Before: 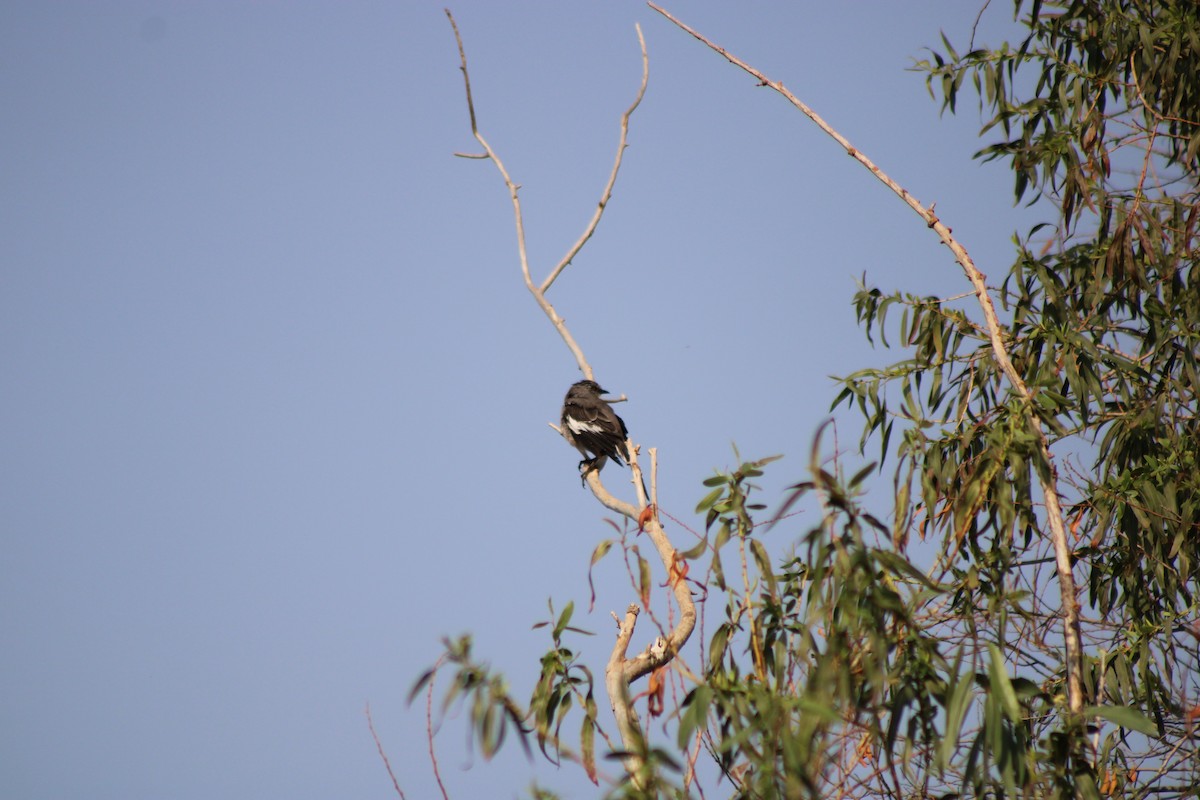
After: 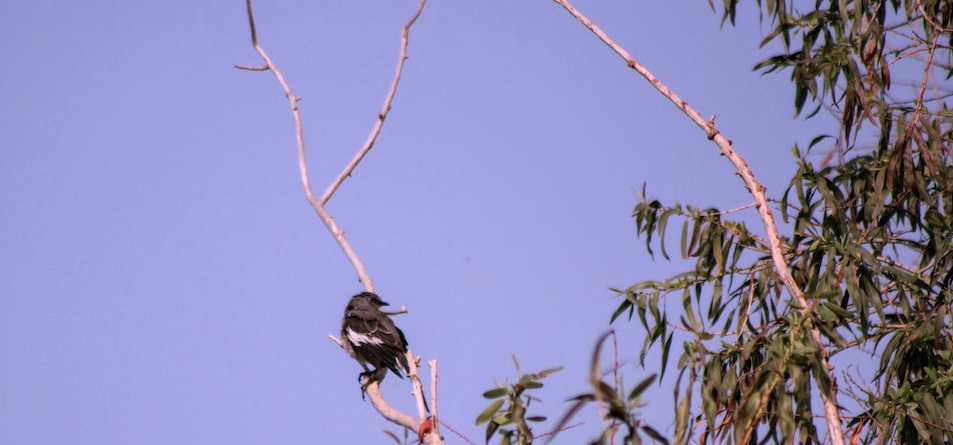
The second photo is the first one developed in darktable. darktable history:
local contrast: on, module defaults
color correction: highlights a* 15.46, highlights b* -20.56
crop: left 18.38%, top 11.092%, right 2.134%, bottom 33.217%
